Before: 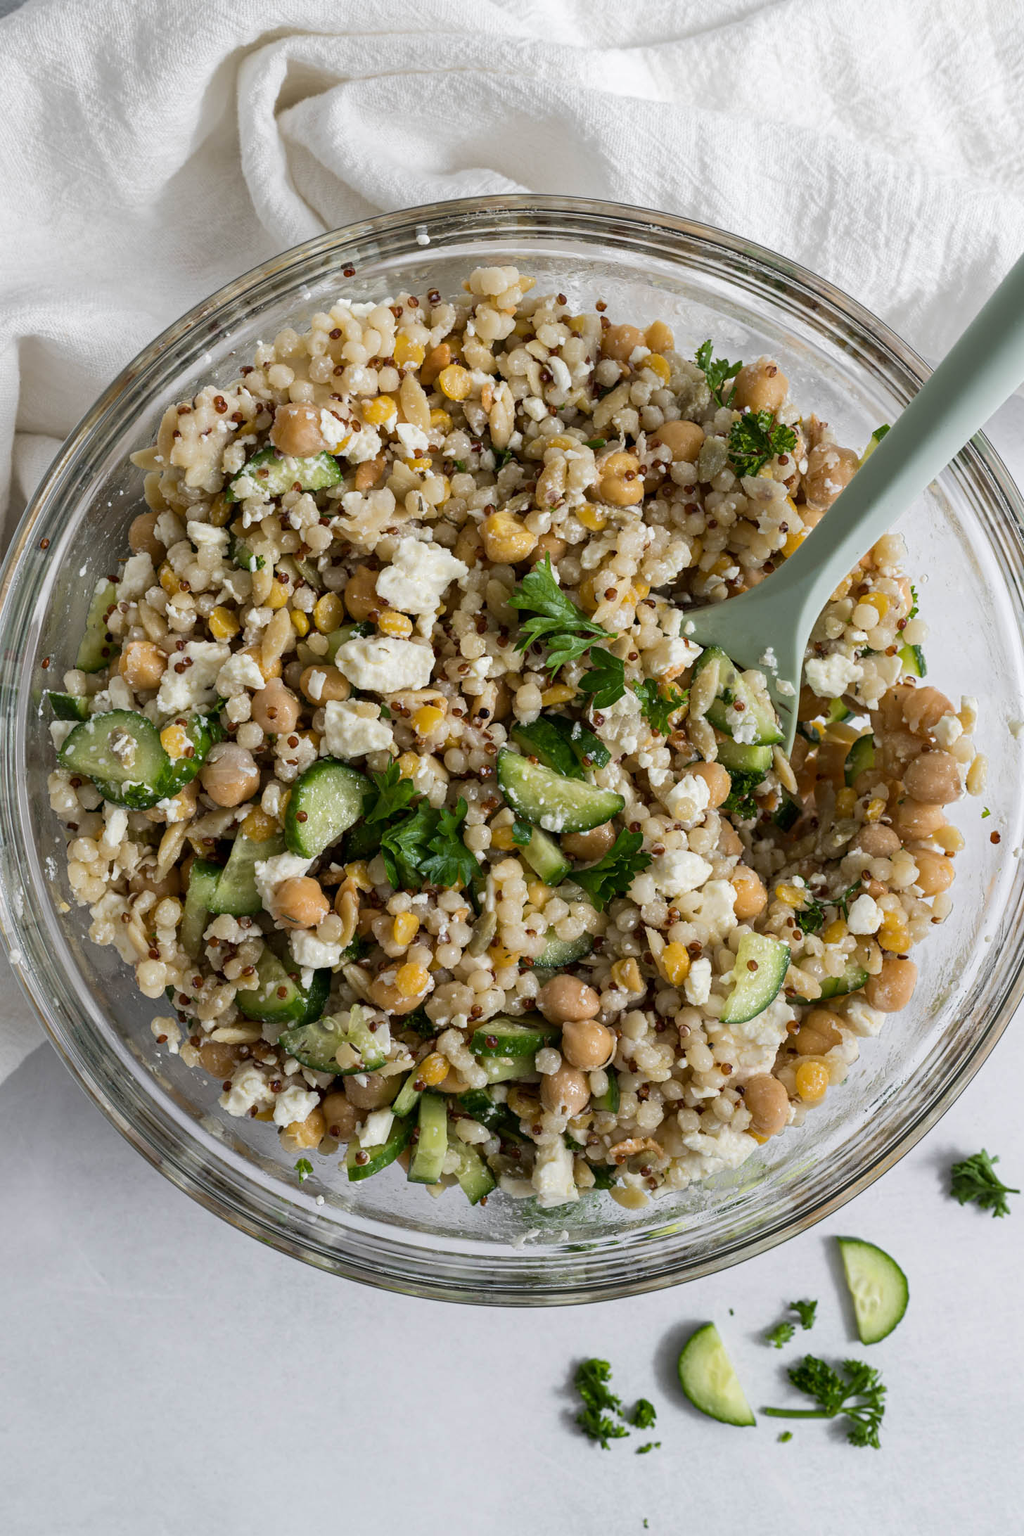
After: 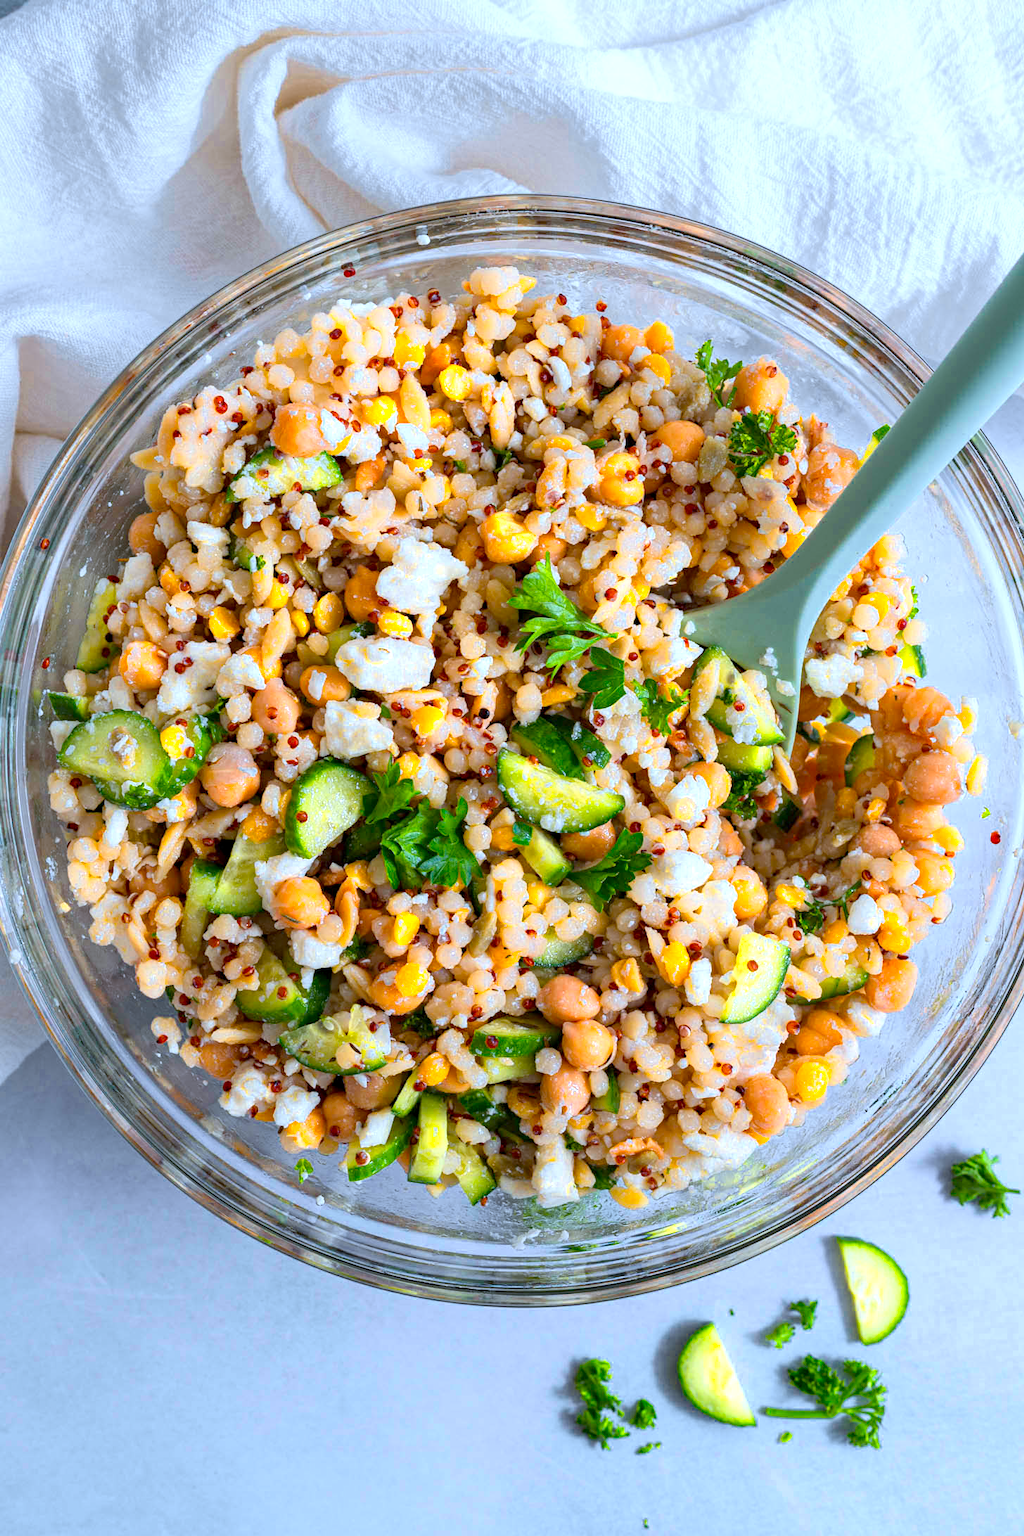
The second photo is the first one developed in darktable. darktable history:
haze removal: compatibility mode true, adaptive false
color calibration: output R [1.422, -0.35, -0.252, 0], output G [-0.238, 1.259, -0.084, 0], output B [-0.081, -0.196, 1.58, 0], output brightness [0.49, 0.671, -0.57, 0], illuminant same as pipeline (D50), adaptation none (bypass), saturation algorithm version 1 (2020)
